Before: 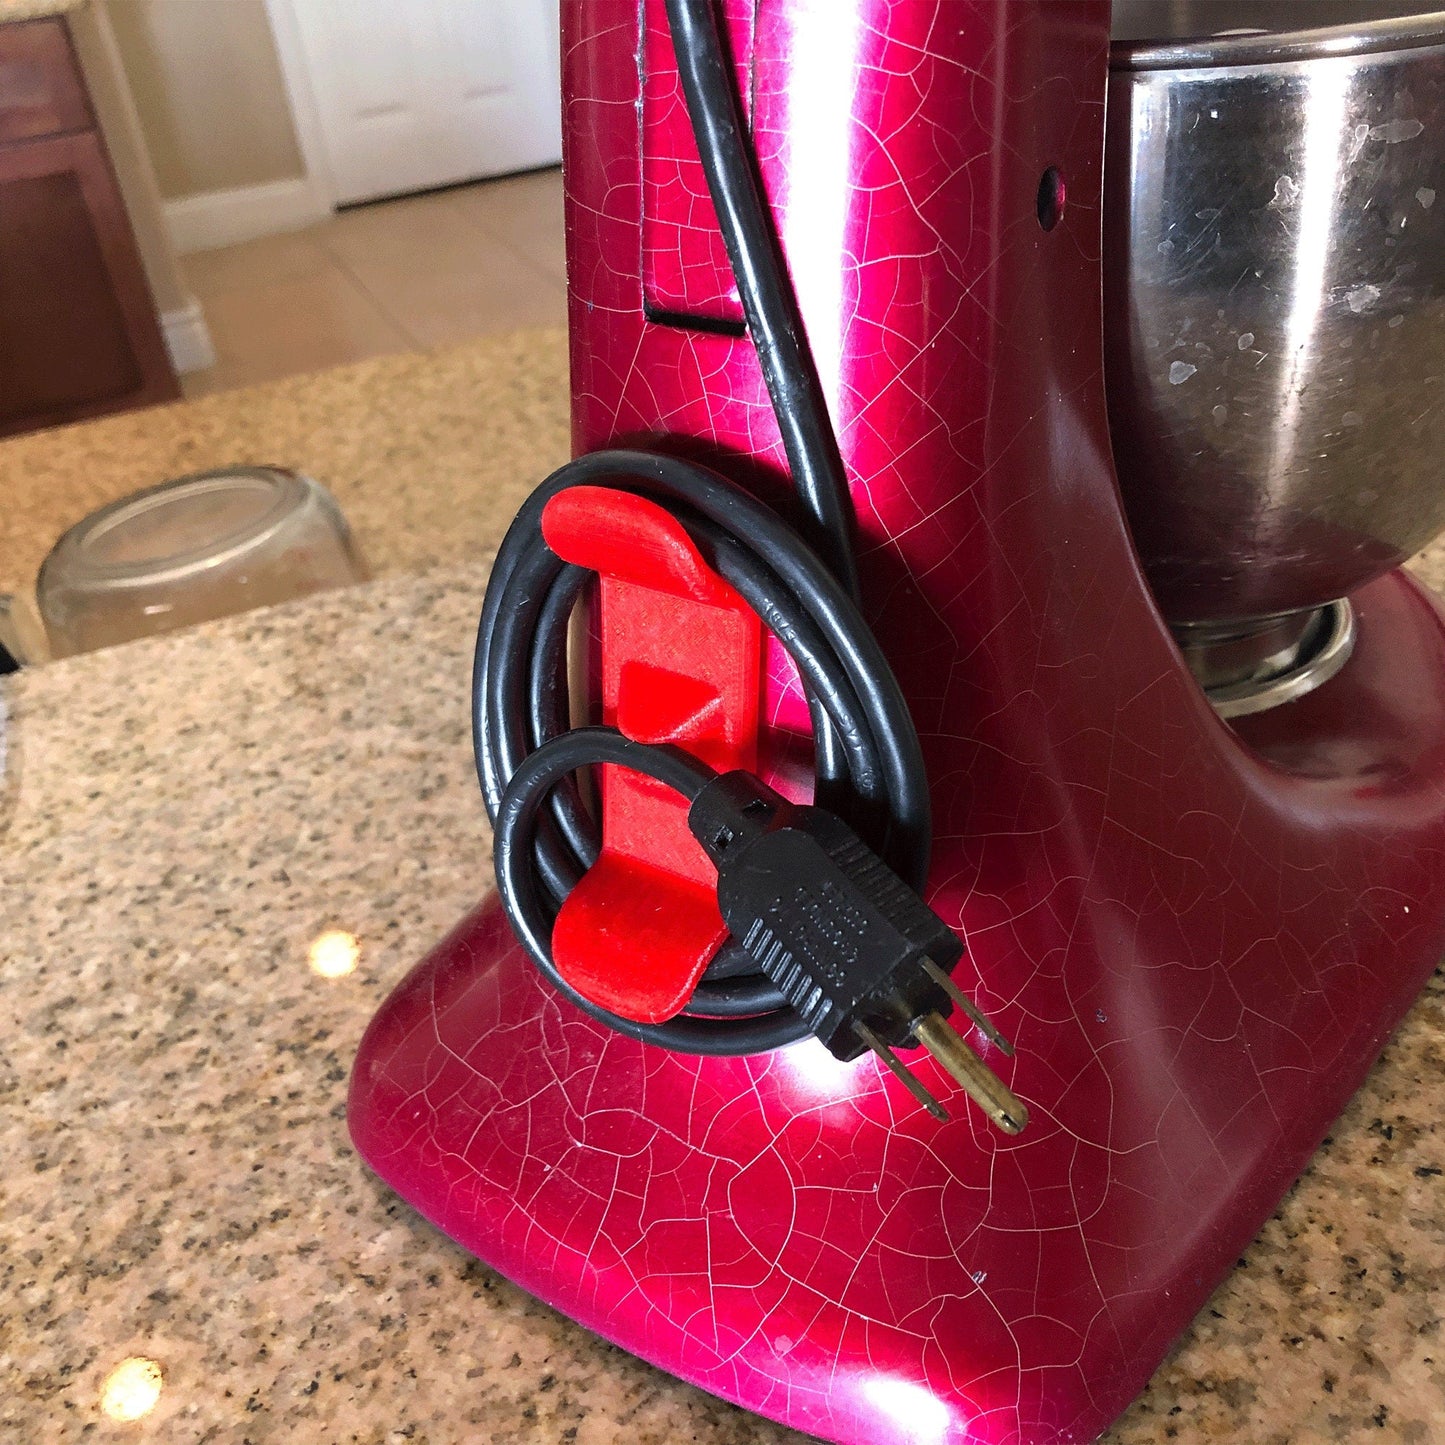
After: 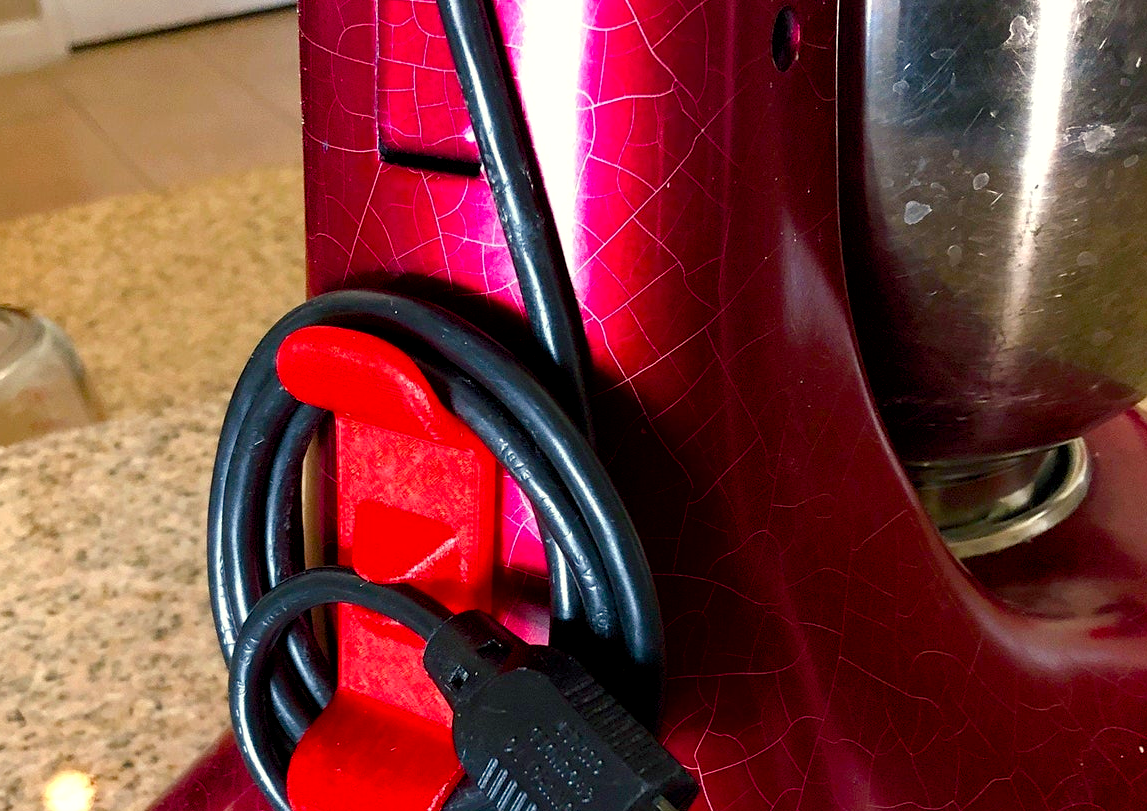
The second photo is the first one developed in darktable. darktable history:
exposure: black level correction 0.005, exposure 0.017 EV, compensate highlight preservation false
crop: left 18.384%, top 11.095%, right 2.175%, bottom 32.751%
color balance rgb: shadows lift › luminance -7.52%, shadows lift › chroma 2.162%, shadows lift › hue 165.88°, highlights gain › luminance 6.247%, highlights gain › chroma 2.581%, highlights gain › hue 91.48°, perceptual saturation grading › global saturation 20%, perceptual saturation grading › highlights -25.057%, perceptual saturation grading › shadows 49.23%, global vibrance 20%
